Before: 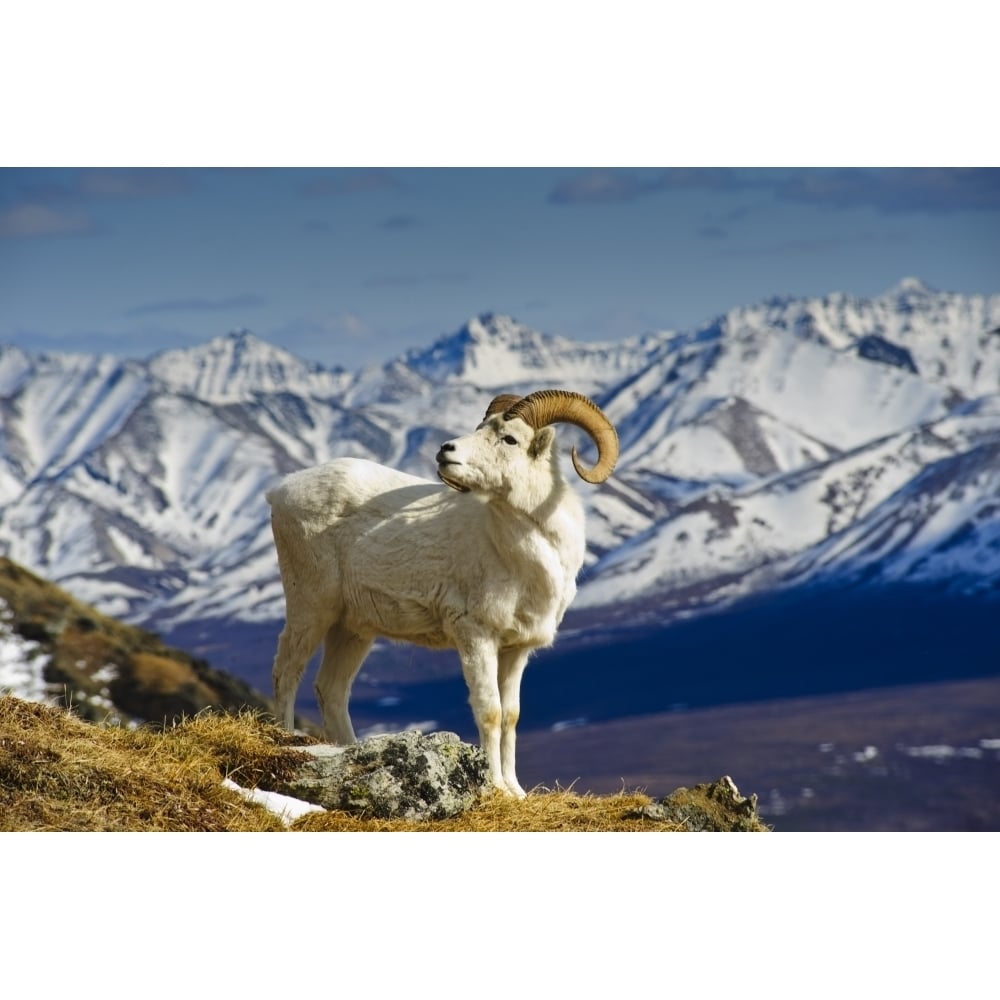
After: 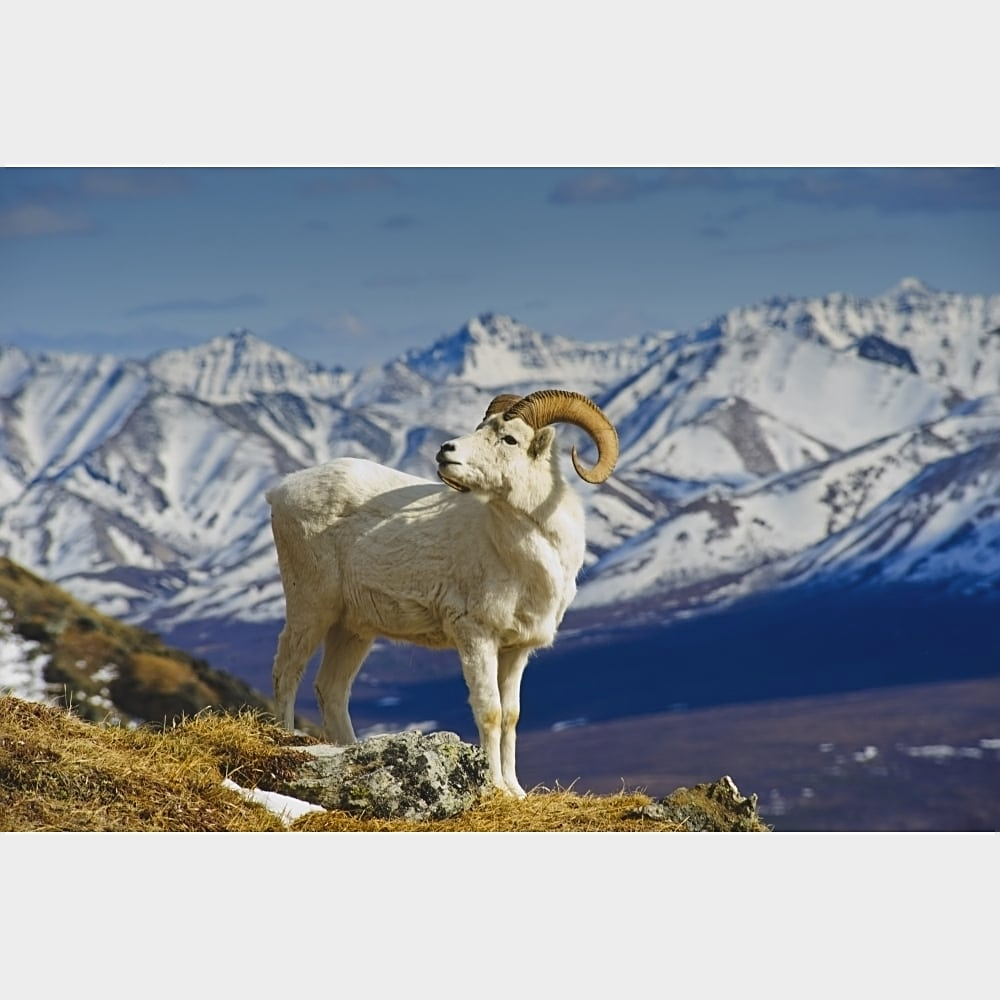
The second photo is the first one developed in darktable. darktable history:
contrast brightness saturation: contrast -0.122
sharpen: amount 0.495
